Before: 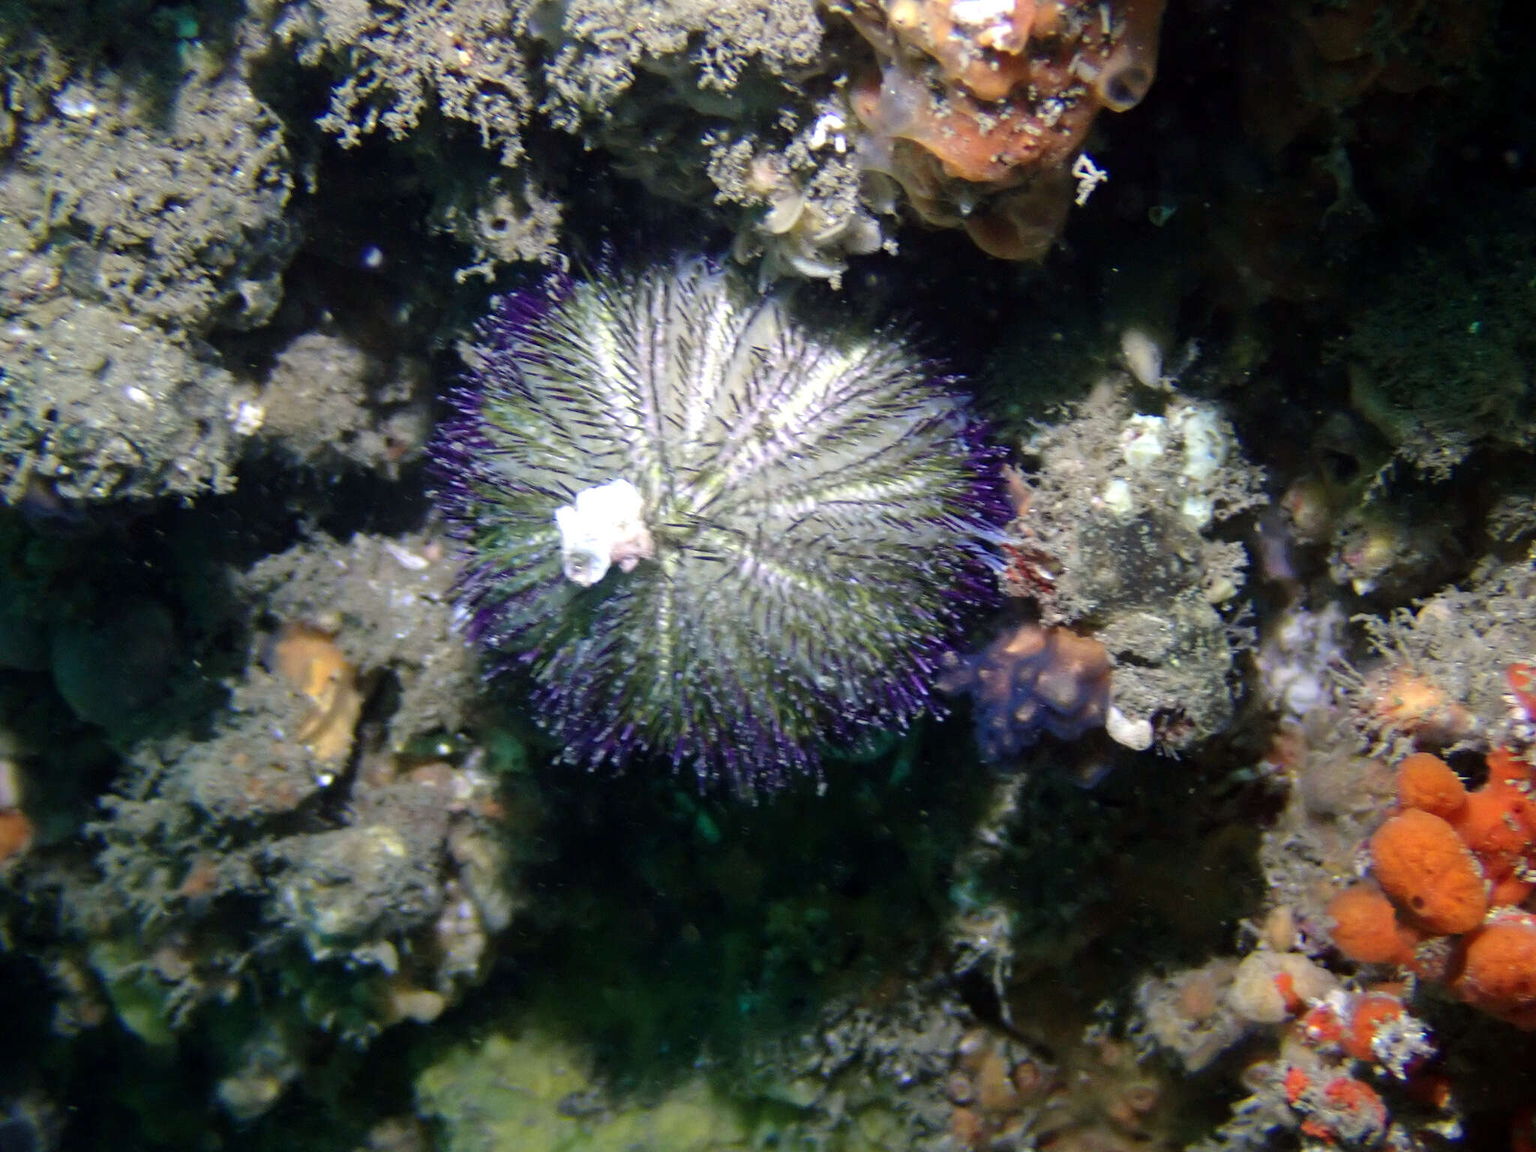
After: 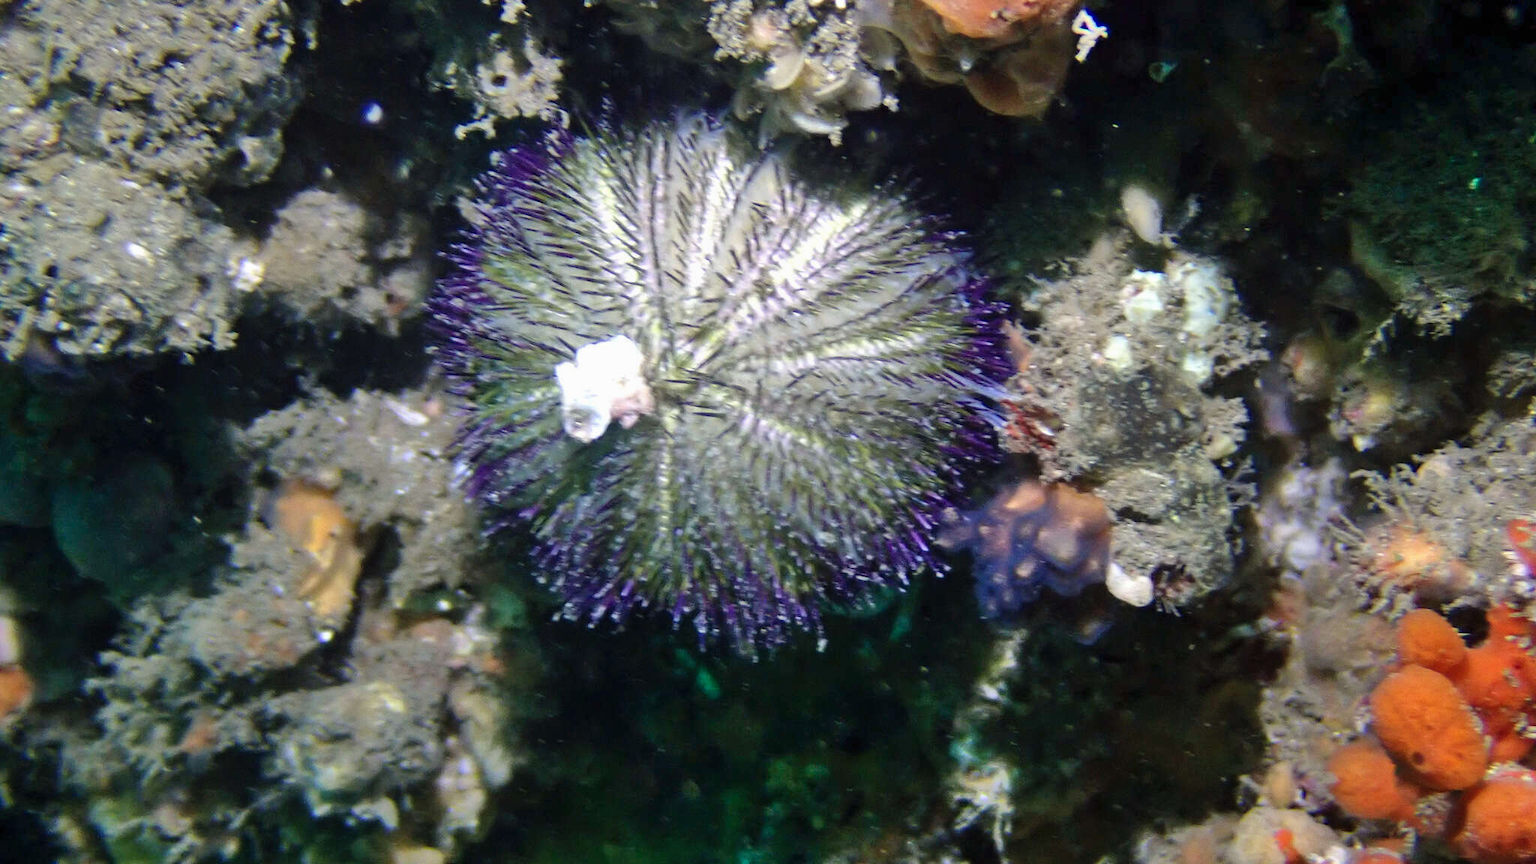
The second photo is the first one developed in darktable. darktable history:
shadows and highlights: highlights color adjustment 0%, low approximation 0.01, soften with gaussian
local contrast: mode bilateral grid, contrast 100, coarseness 100, detail 91%, midtone range 0.2
grain: coarseness 0.09 ISO, strength 10%
crop and rotate: top 12.5%, bottom 12.5%
